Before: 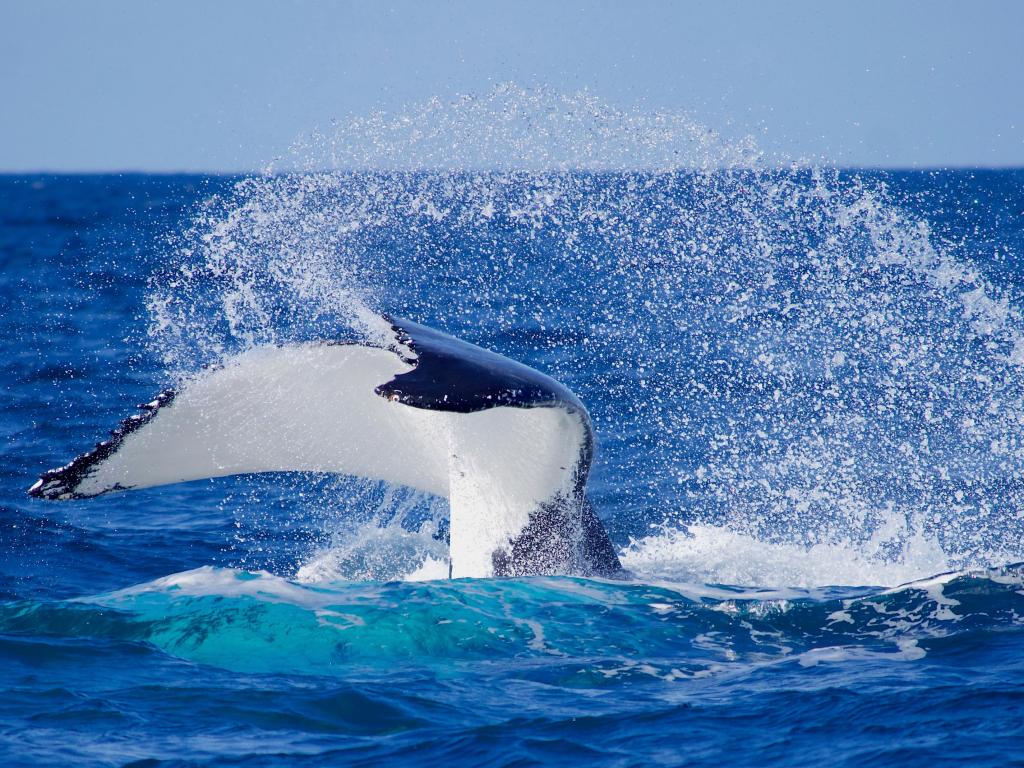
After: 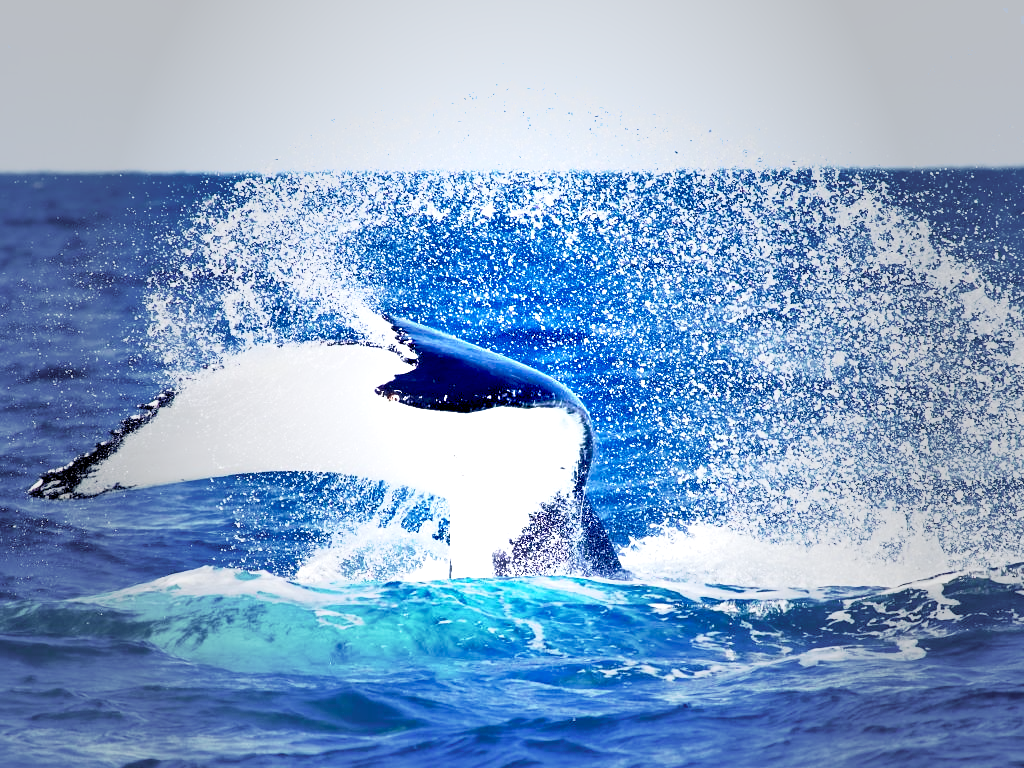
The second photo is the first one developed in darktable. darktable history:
exposure: black level correction 0, exposure 1.552 EV, compensate highlight preservation false
shadows and highlights: soften with gaussian
base curve: curves: ch0 [(0.017, 0) (0.425, 0.441) (0.844, 0.933) (1, 1)], preserve colors none
vignetting: fall-off start 16.84%, fall-off radius 99.83%, width/height ratio 0.714, unbound false
color balance rgb: global offset › luminance -0.493%, perceptual saturation grading › global saturation 20%, perceptual saturation grading › highlights -25.365%, perceptual saturation grading › shadows 50.037%
